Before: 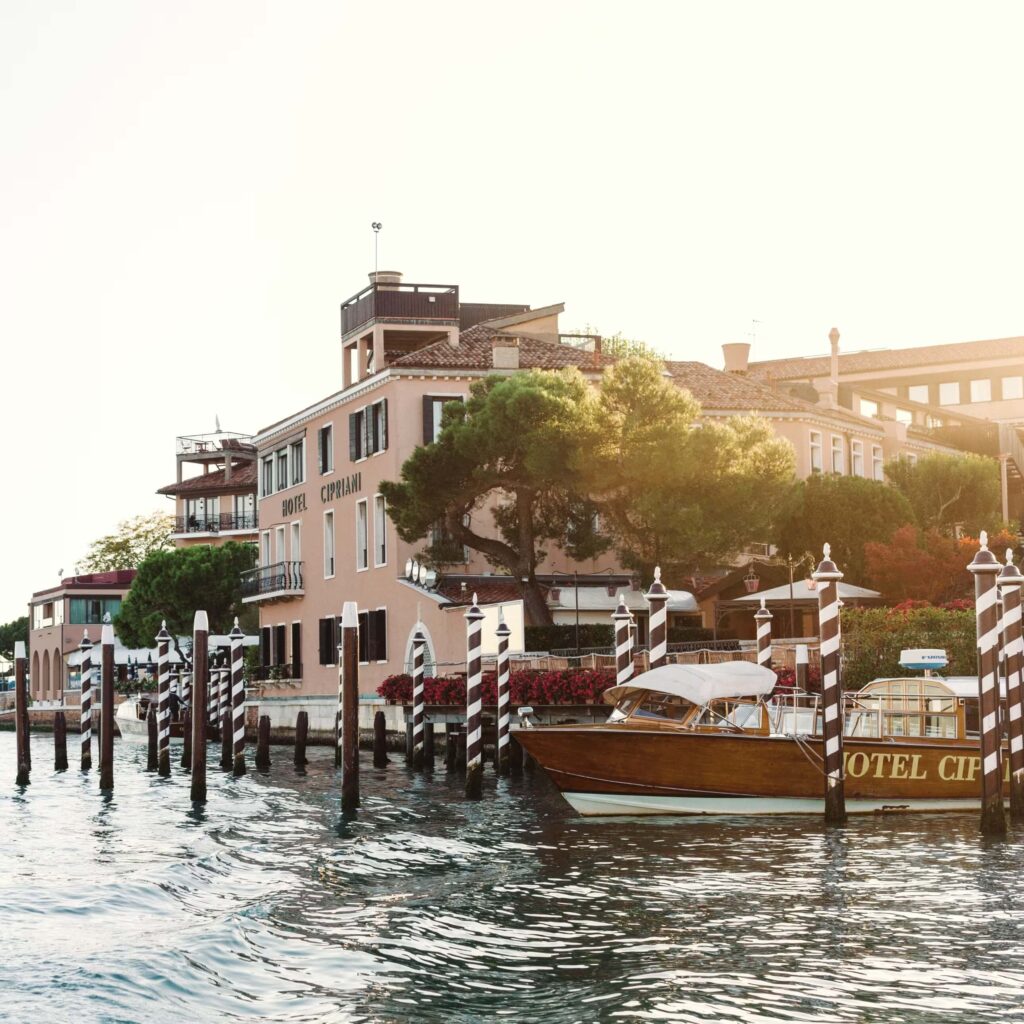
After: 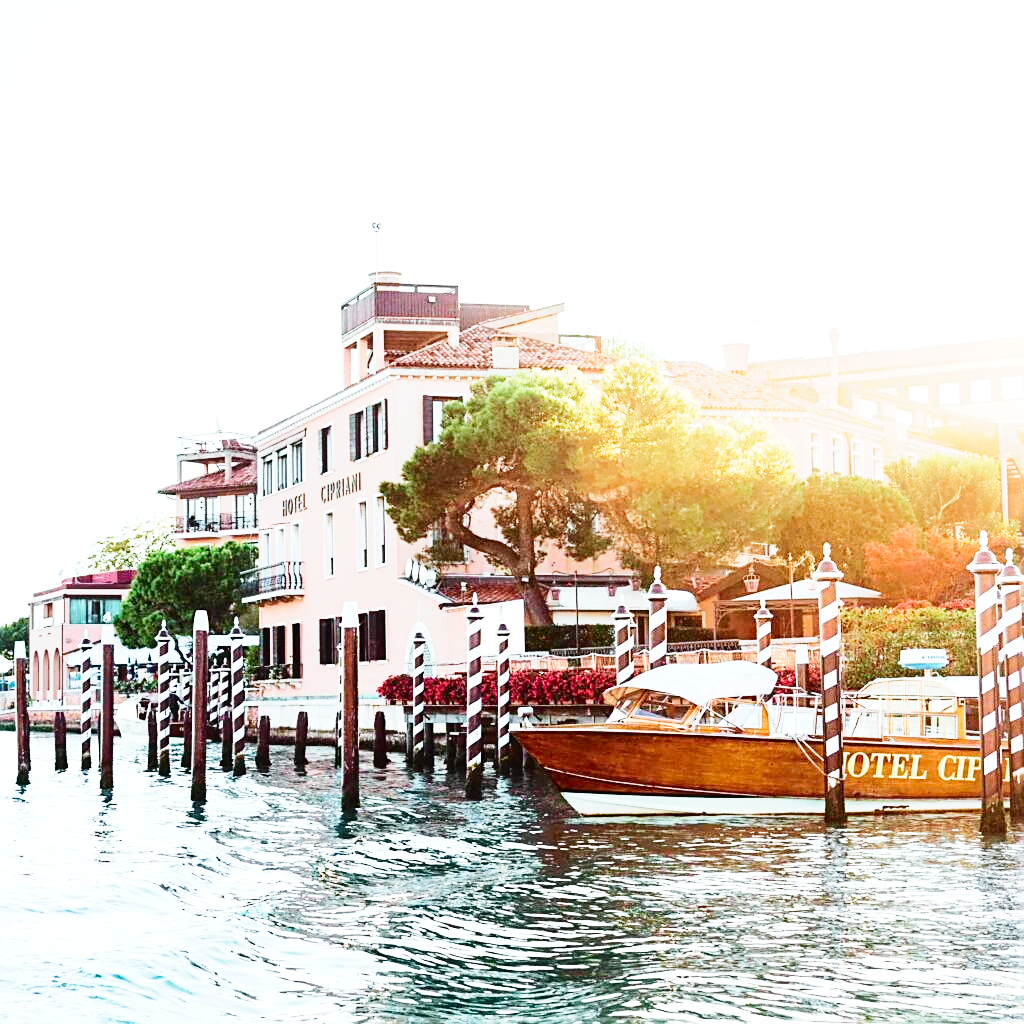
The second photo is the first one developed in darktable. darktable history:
base curve: curves: ch0 [(0, 0) (0, 0.001) (0.001, 0.001) (0.004, 0.002) (0.007, 0.004) (0.015, 0.013) (0.033, 0.045) (0.052, 0.096) (0.075, 0.17) (0.099, 0.241) (0.163, 0.42) (0.219, 0.55) (0.259, 0.616) (0.327, 0.722) (0.365, 0.765) (0.522, 0.873) (0.547, 0.881) (0.689, 0.919) (0.826, 0.952) (1, 1)], preserve colors none
sharpen: on, module defaults
color calibration: x 0.367, y 0.376, temperature 4372.25 K
tone curve: curves: ch0 [(0, 0.01) (0.037, 0.032) (0.131, 0.108) (0.275, 0.258) (0.483, 0.512) (0.61, 0.661) (0.696, 0.742) (0.792, 0.834) (0.911, 0.936) (0.997, 0.995)]; ch1 [(0, 0) (0.308, 0.29) (0.425, 0.411) (0.503, 0.502) (0.529, 0.543) (0.683, 0.706) (0.746, 0.77) (1, 1)]; ch2 [(0, 0) (0.225, 0.214) (0.334, 0.339) (0.401, 0.415) (0.485, 0.487) (0.502, 0.502) (0.525, 0.523) (0.545, 0.552) (0.587, 0.61) (0.636, 0.654) (0.711, 0.729) (0.845, 0.855) (0.998, 0.977)], color space Lab, independent channels, preserve colors none
exposure: black level correction 0.001, exposure 0.5 EV, compensate exposure bias true, compensate highlight preservation false
